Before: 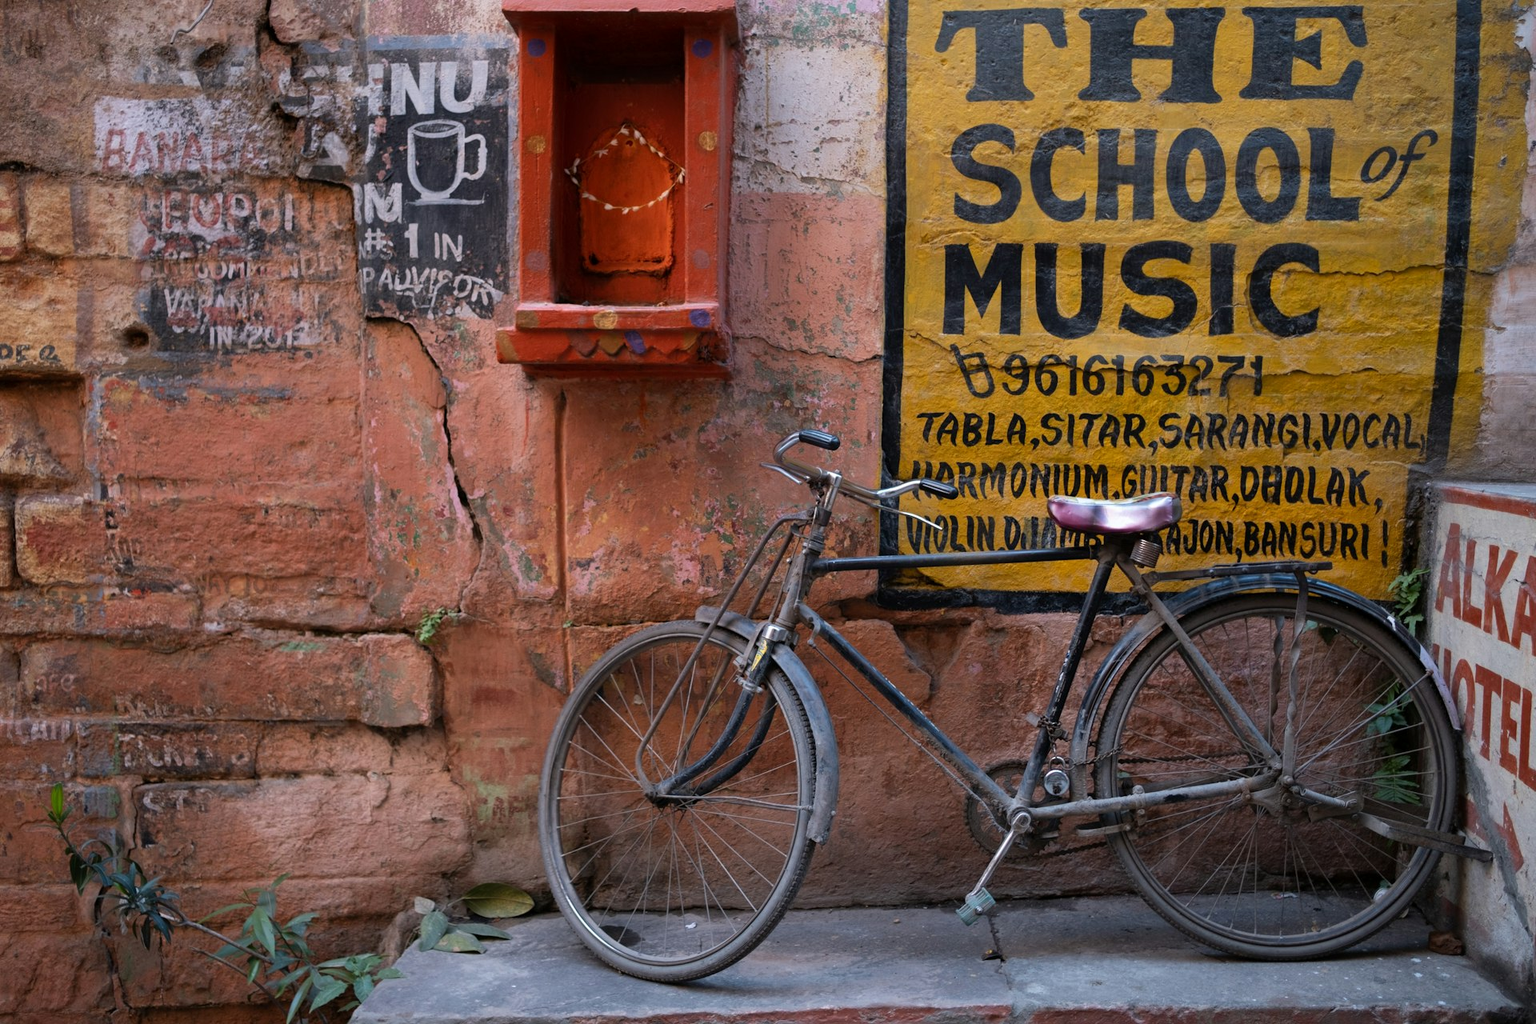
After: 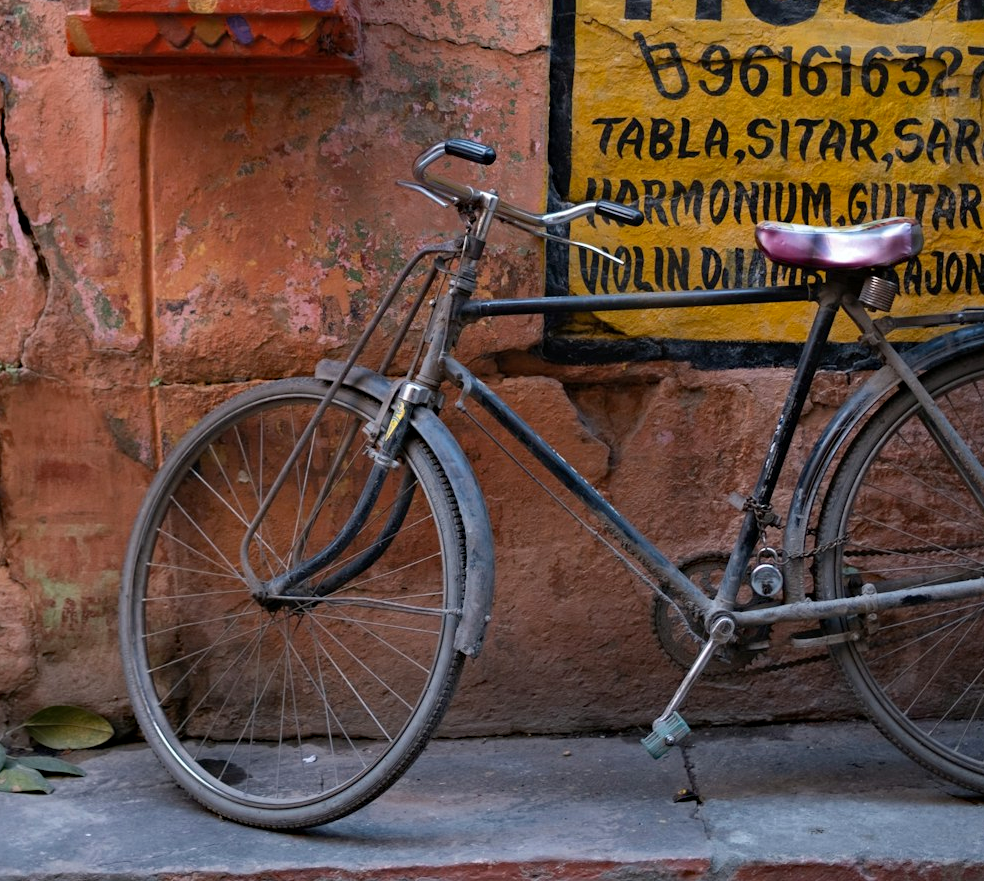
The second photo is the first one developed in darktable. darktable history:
crop and rotate: left 28.905%, top 31.109%, right 19.813%
haze removal: compatibility mode true, adaptive false
